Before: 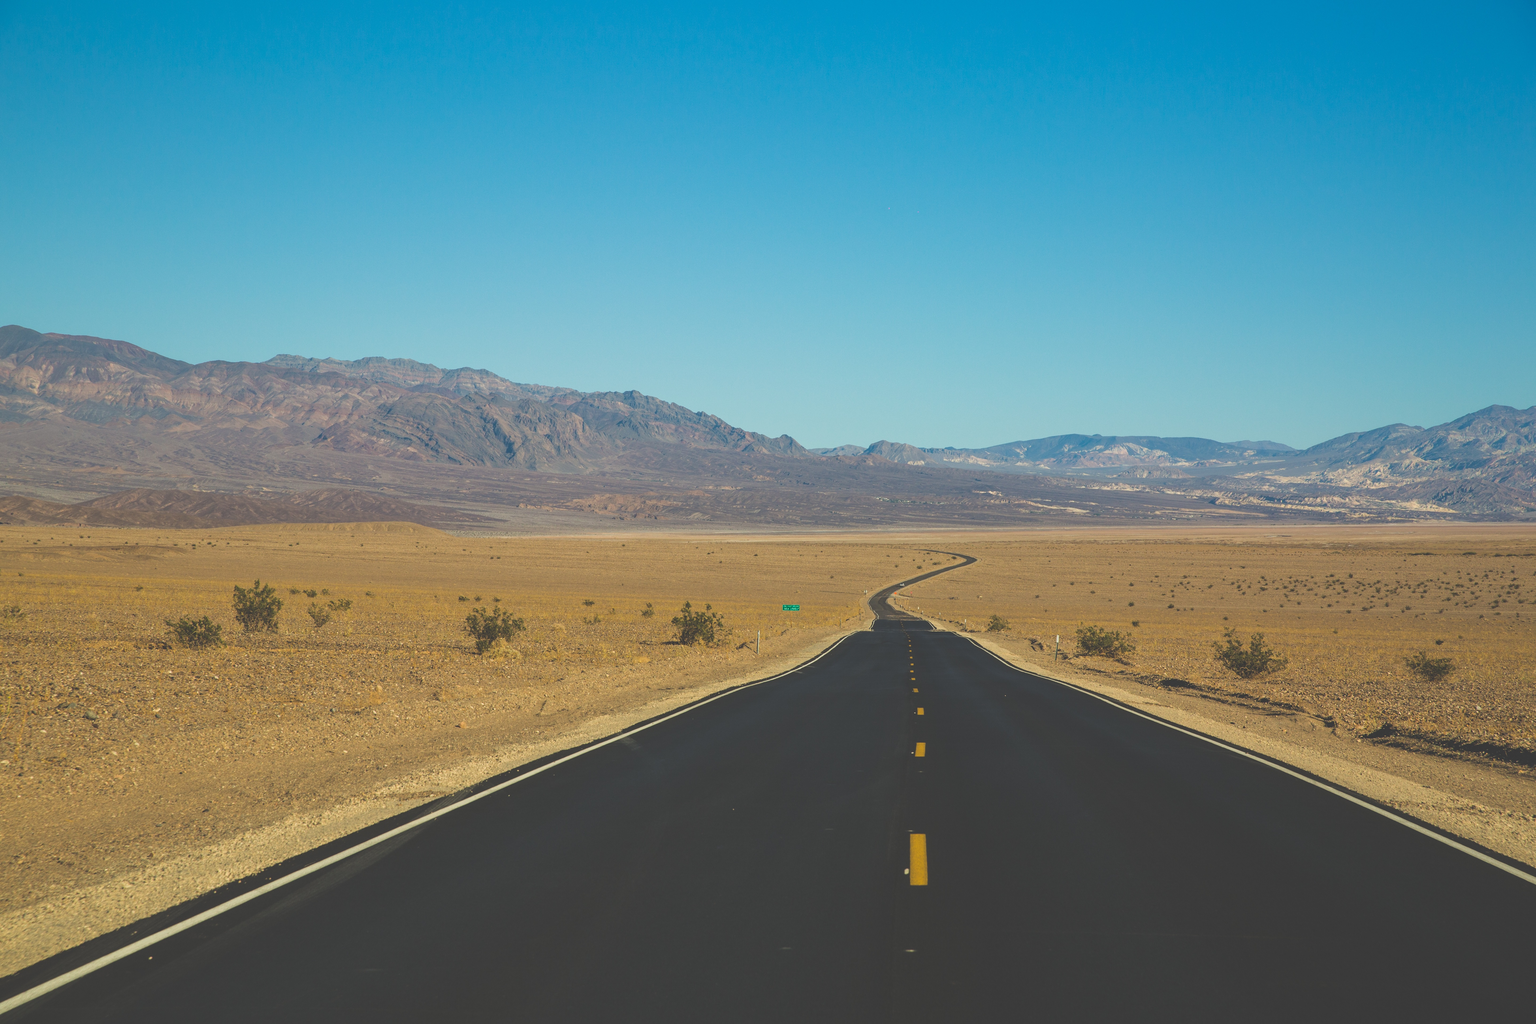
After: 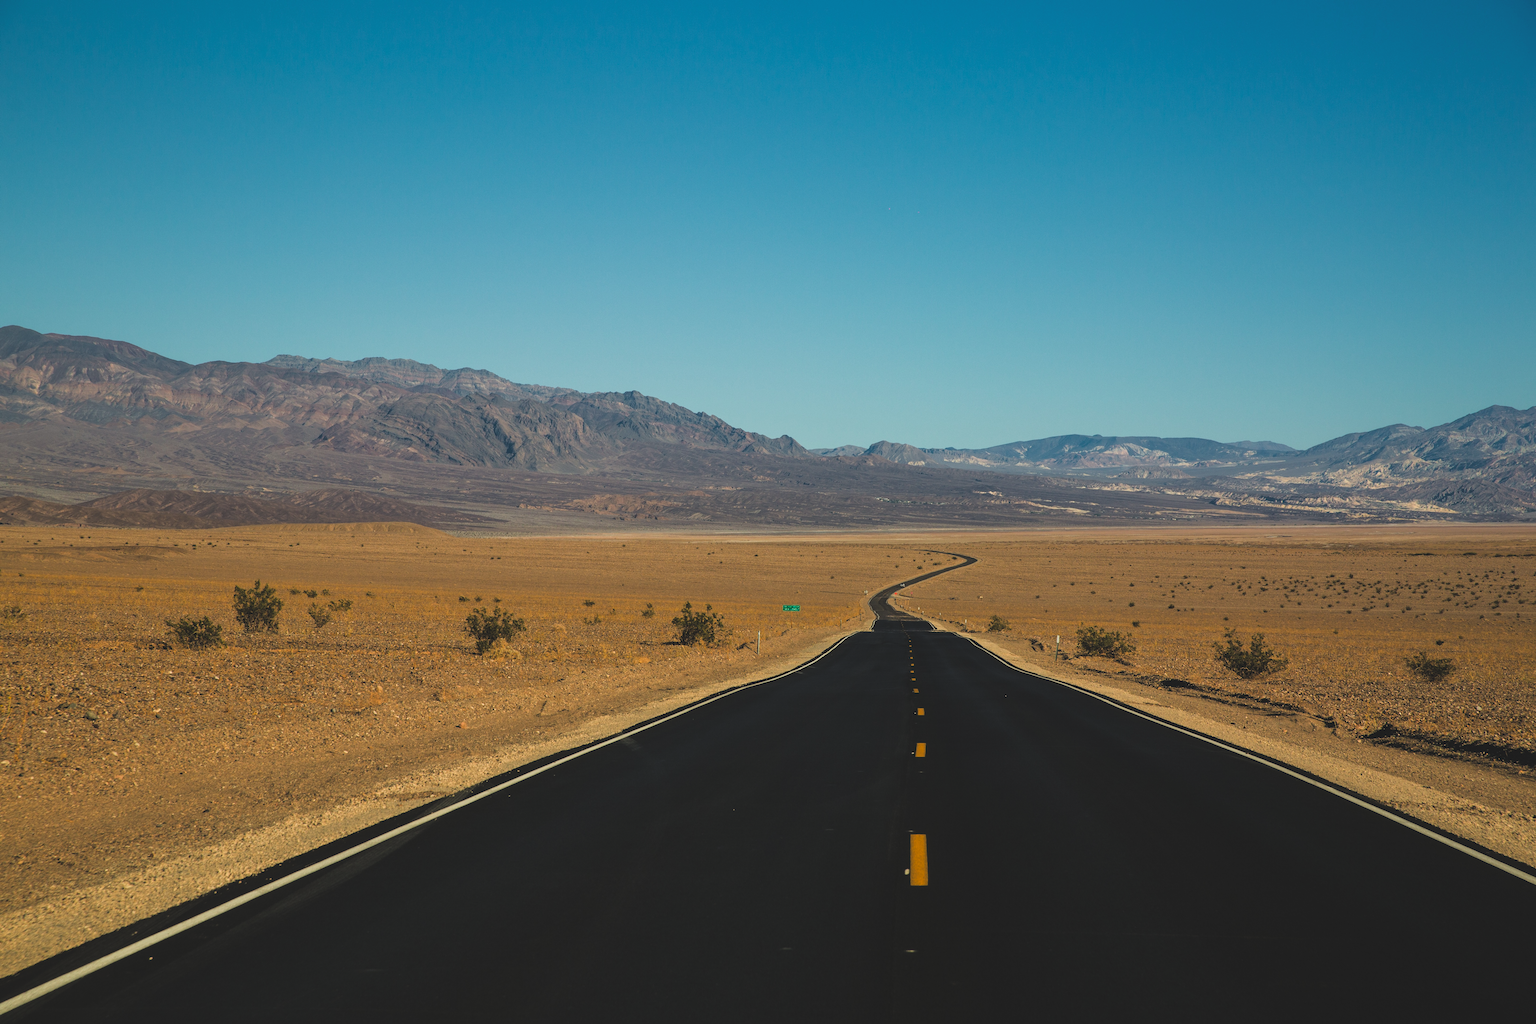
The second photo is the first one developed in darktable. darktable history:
levels: white 90.64%, levels [0.116, 0.574, 1]
color zones: curves: ch1 [(0.24, 0.629) (0.75, 0.5)]; ch2 [(0.255, 0.454) (0.745, 0.491)]
